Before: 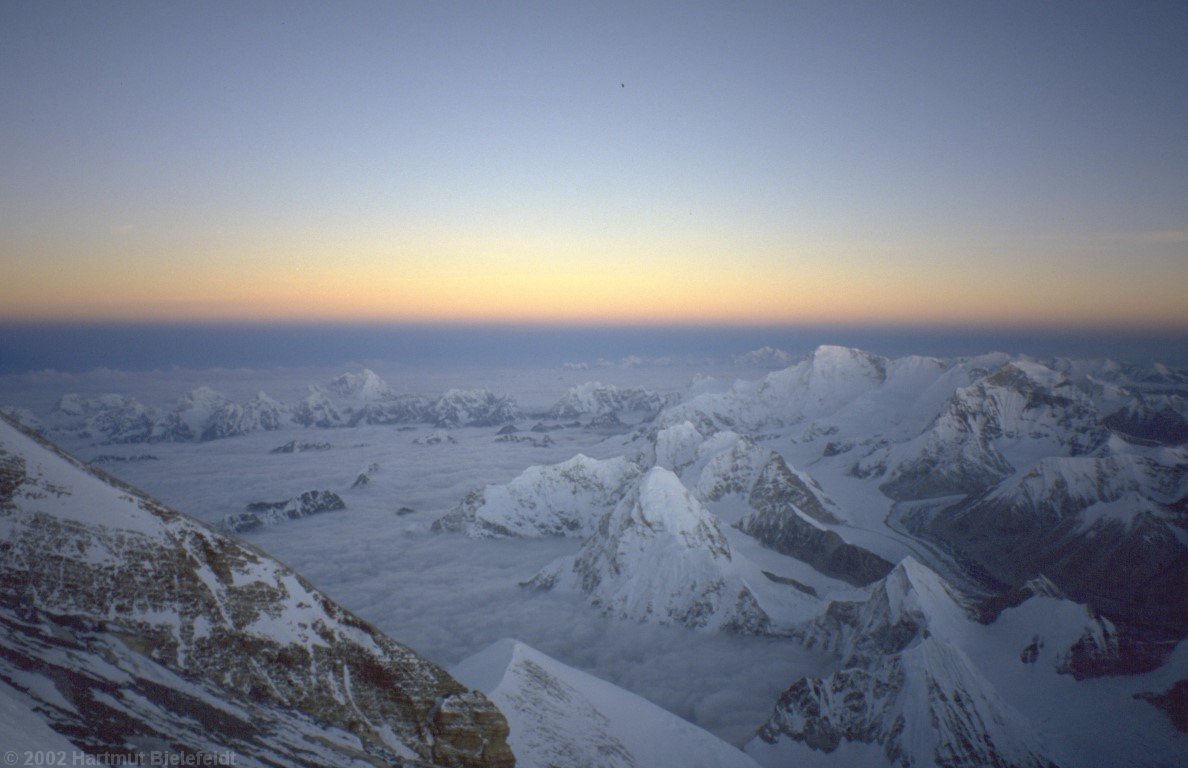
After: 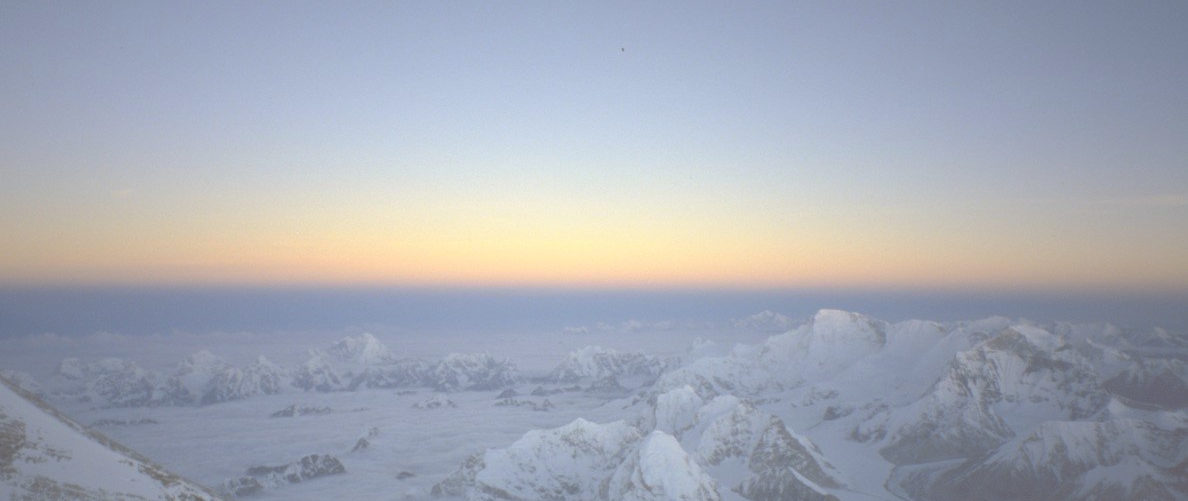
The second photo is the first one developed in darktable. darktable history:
exposure: black level correction -0.062, exposure -0.049 EV, compensate highlight preservation false
crop and rotate: top 4.723%, bottom 30.002%
contrast brightness saturation: brightness 0.15
